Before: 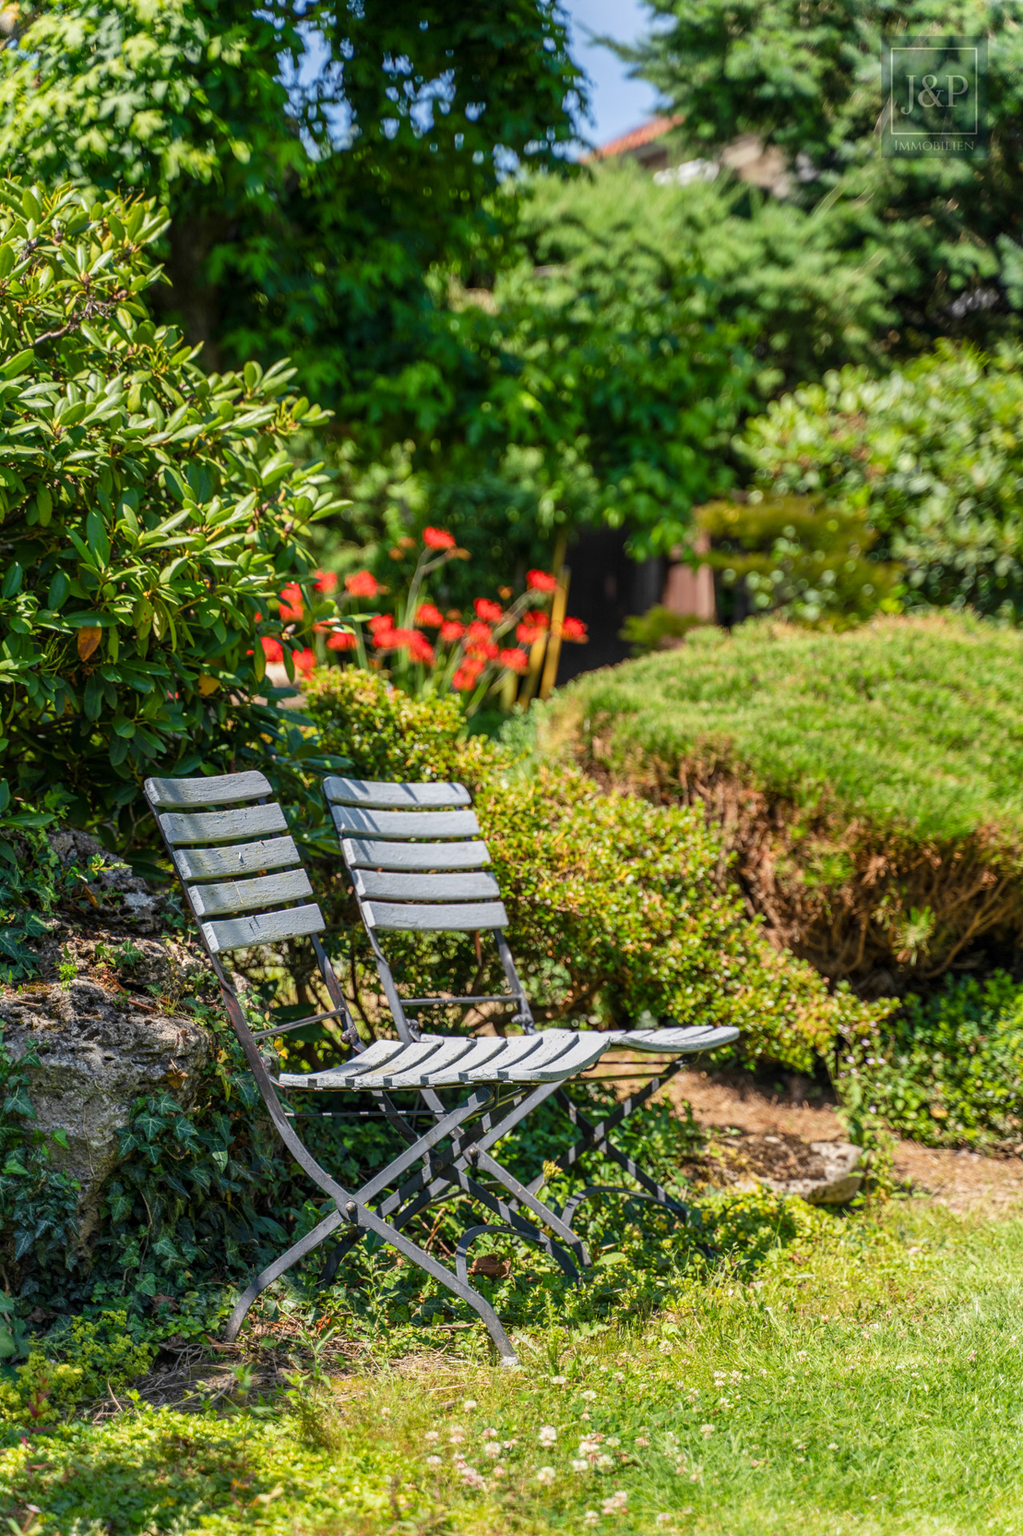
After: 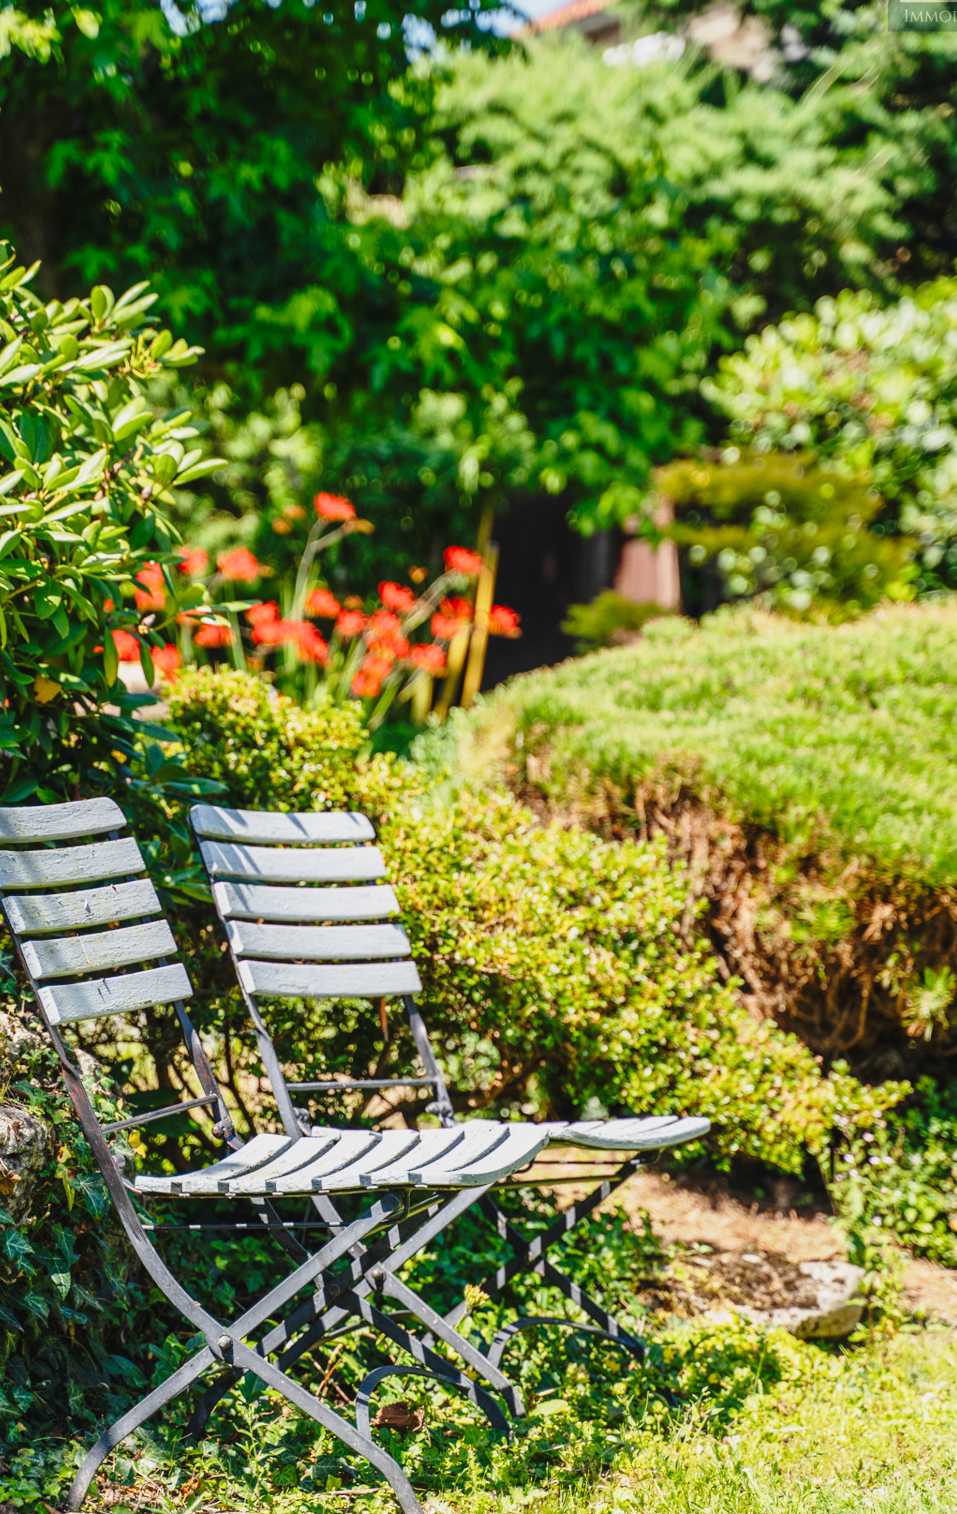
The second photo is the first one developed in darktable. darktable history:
crop: left 16.768%, top 8.653%, right 8.362%, bottom 12.485%
base curve: curves: ch0 [(0, 0) (0.028, 0.03) (0.121, 0.232) (0.46, 0.748) (0.859, 0.968) (1, 1)], preserve colors none
contrast brightness saturation: contrast -0.08, brightness -0.04, saturation -0.11
